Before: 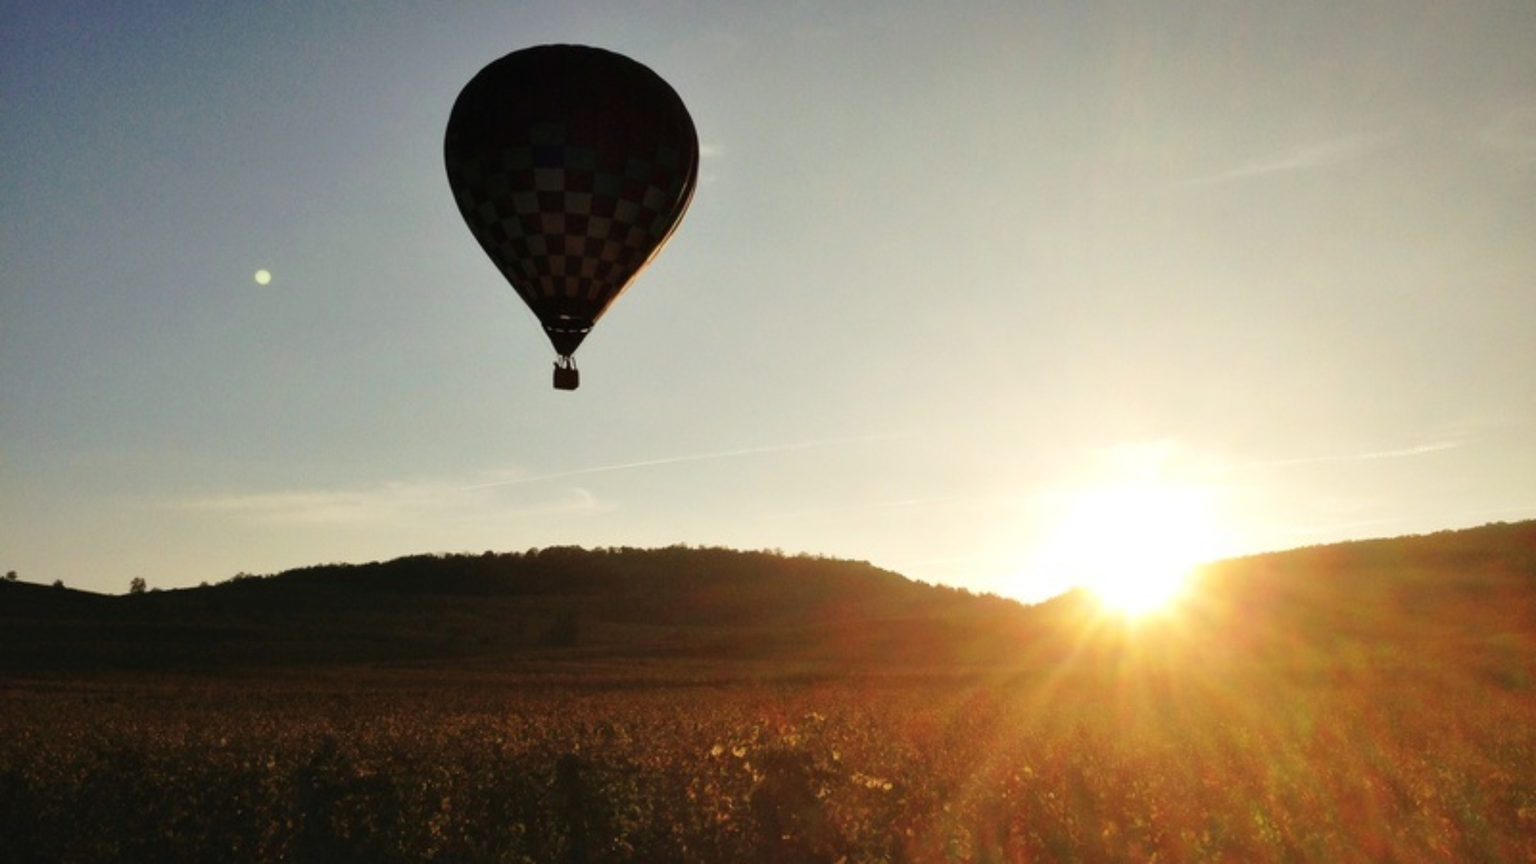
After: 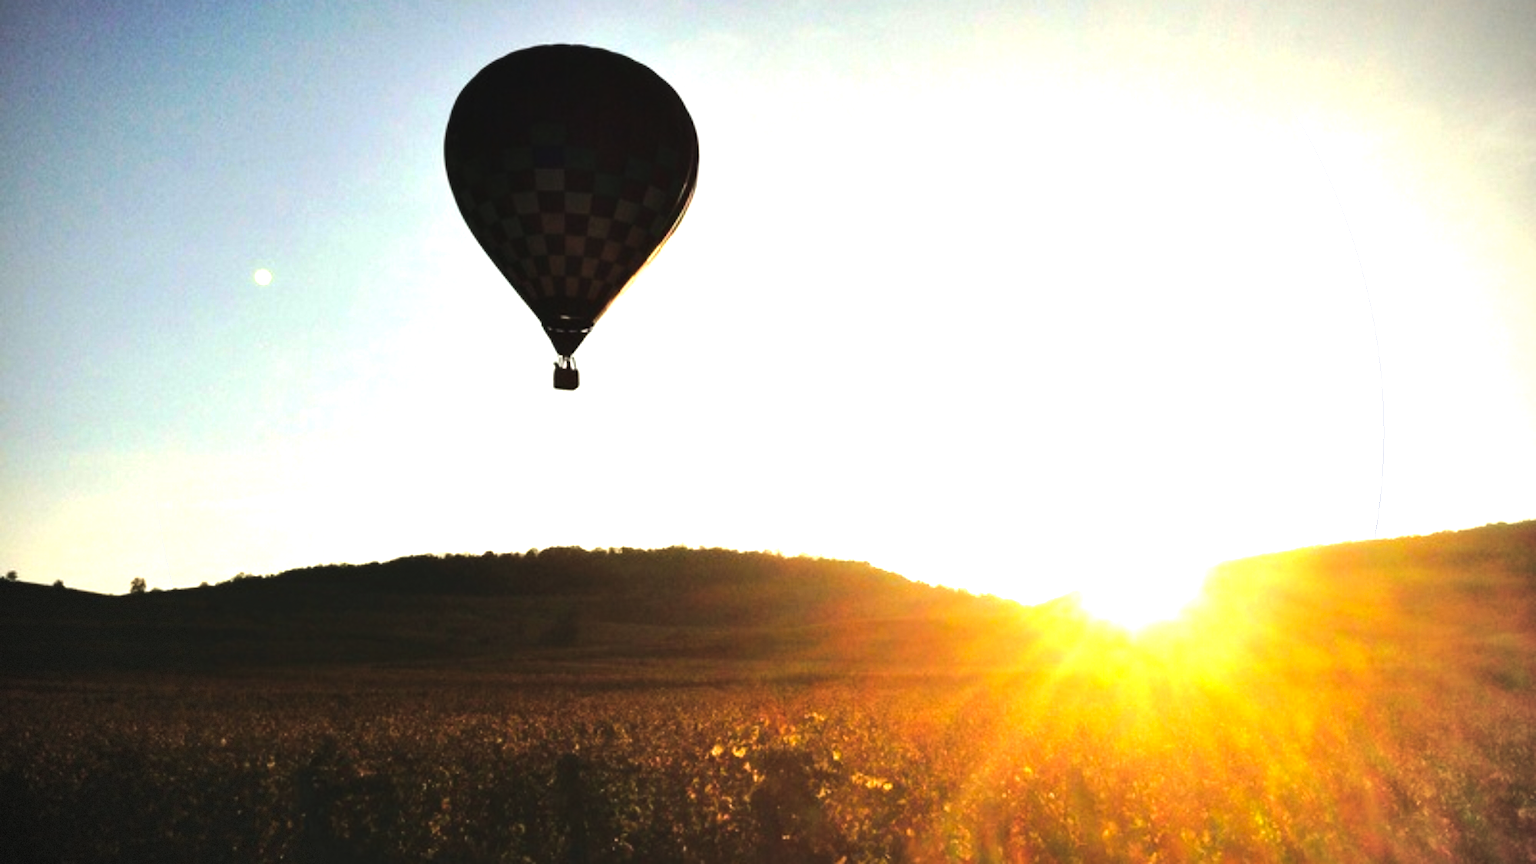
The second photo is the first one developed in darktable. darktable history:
color balance rgb: global offset › luminance 0.71%, perceptual saturation grading › global saturation -11.5%, perceptual brilliance grading › highlights 17.77%, perceptual brilliance grading › mid-tones 31.71%, perceptual brilliance grading › shadows -31.01%, global vibrance 50%
contrast equalizer: y [[0.5 ×6], [0.5 ×6], [0.5, 0.5, 0.501, 0.545, 0.707, 0.863], [0 ×6], [0 ×6]]
white balance: red 0.986, blue 1.01
vignetting: dithering 8-bit output, unbound false
exposure: black level correction 0, exposure 0.9 EV, compensate highlight preservation false
